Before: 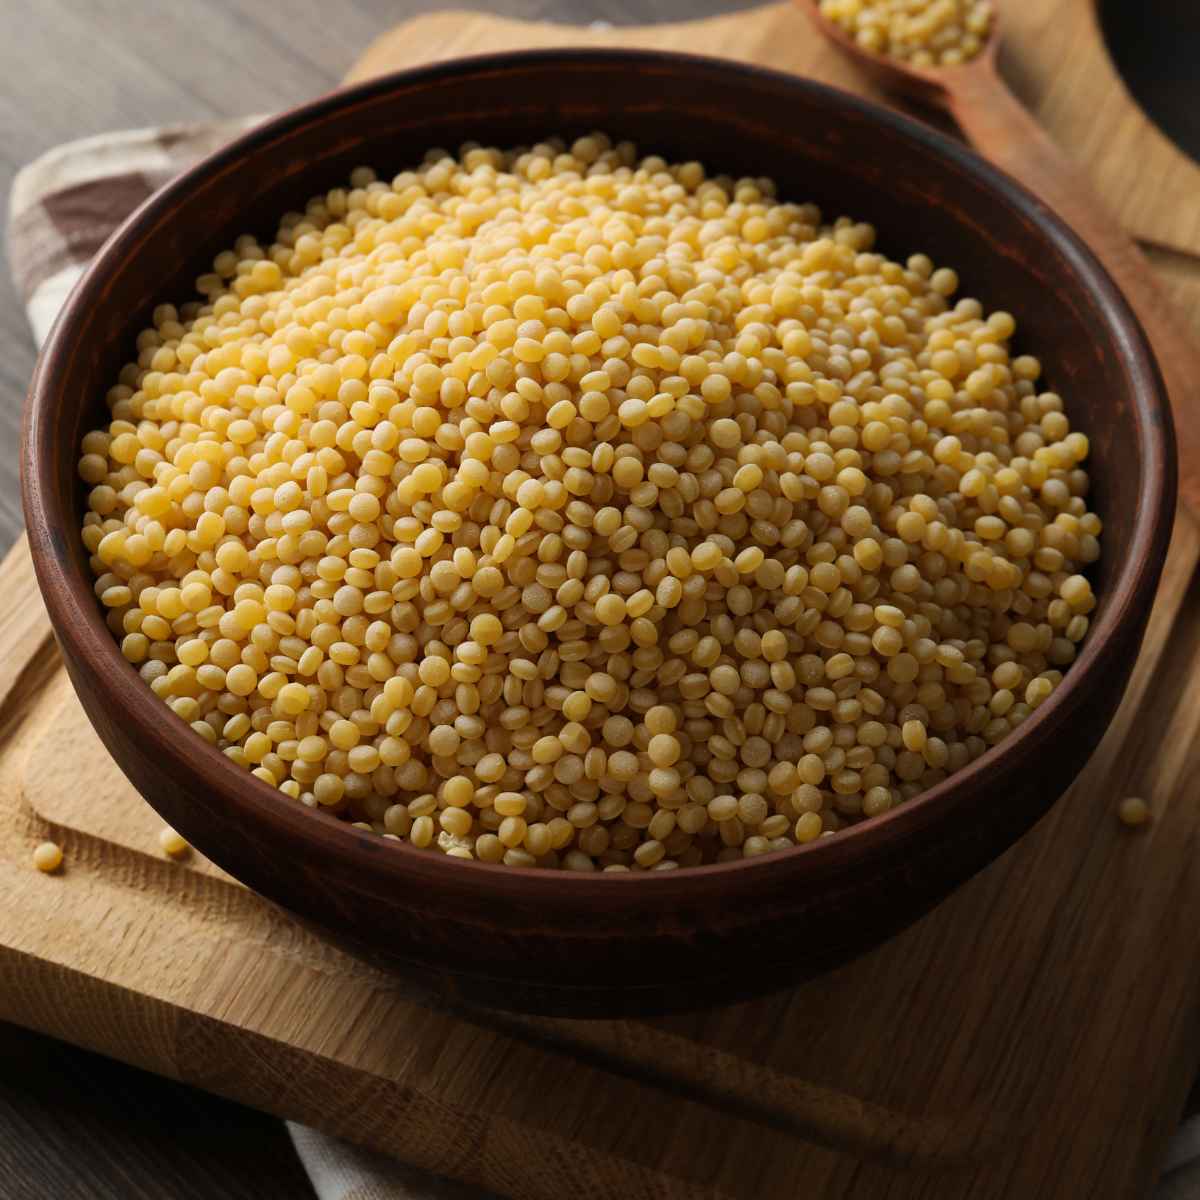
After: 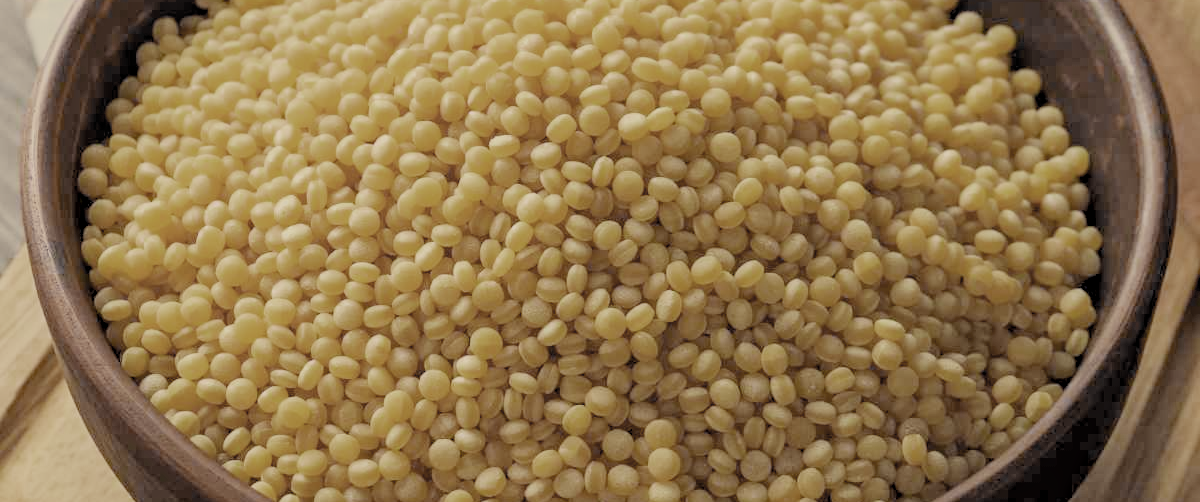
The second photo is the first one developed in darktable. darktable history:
local contrast: on, module defaults
color correction: highlights a* -0.482, highlights b* 40, shadows a* 9.8, shadows b* -0.161
white balance: red 0.967, blue 1.119, emerald 0.756
haze removal: on, module defaults
filmic rgb: middle gray luminance 3.44%, black relative exposure -5.92 EV, white relative exposure 6.33 EV, threshold 6 EV, dynamic range scaling 22.4%, target black luminance 0%, hardness 2.33, latitude 45.85%, contrast 0.78, highlights saturation mix 100%, shadows ↔ highlights balance 0.033%, add noise in highlights 0, preserve chrominance max RGB, color science v3 (2019), use custom middle-gray values true, iterations of high-quality reconstruction 0, contrast in highlights soft, enable highlight reconstruction true
color zones: curves: ch0 [(0, 0.487) (0.241, 0.395) (0.434, 0.373) (0.658, 0.412) (0.838, 0.487)]; ch1 [(0, 0) (0.053, 0.053) (0.211, 0.202) (0.579, 0.259) (0.781, 0.241)]
crop and rotate: top 23.84%, bottom 34.294%
